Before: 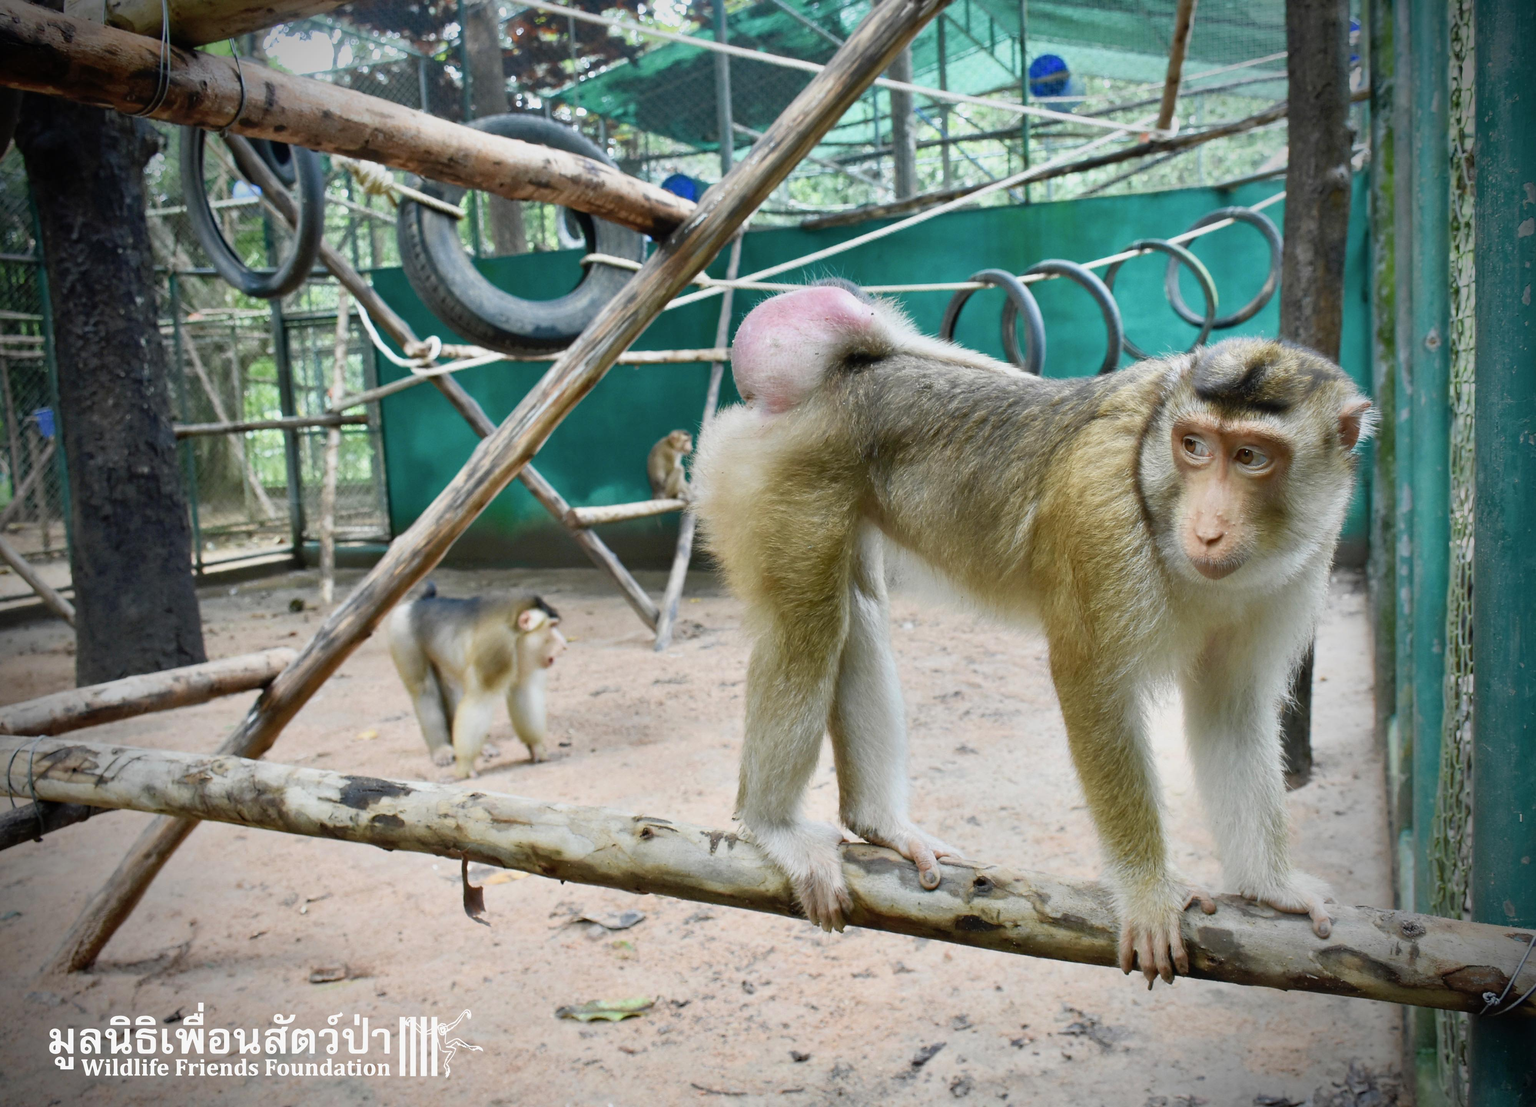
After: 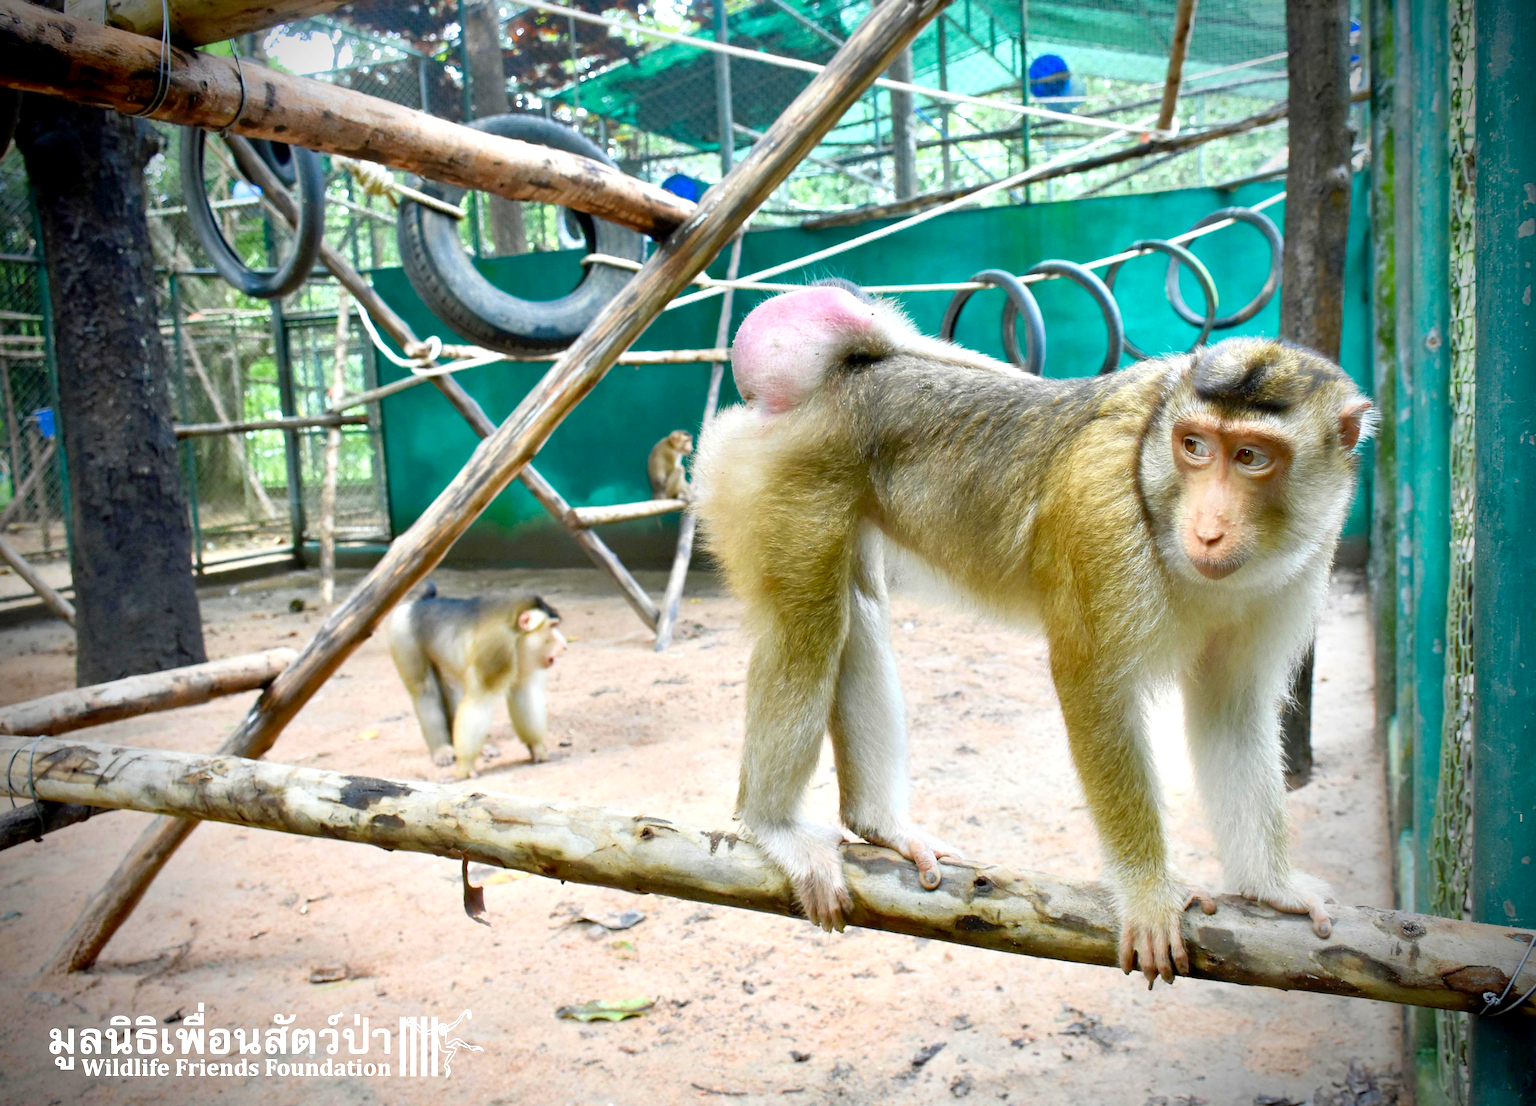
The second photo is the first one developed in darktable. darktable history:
color correction: saturation 1.32
exposure: exposure 0.564 EV, compensate highlight preservation false
